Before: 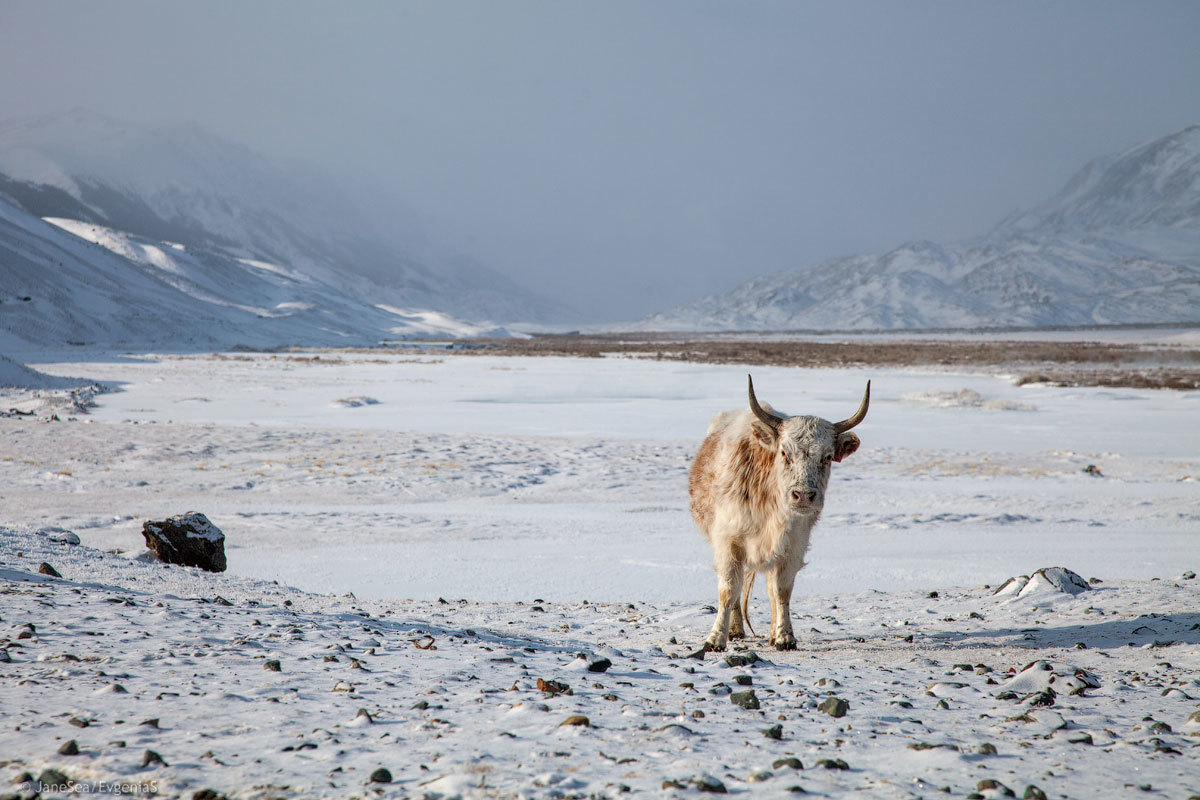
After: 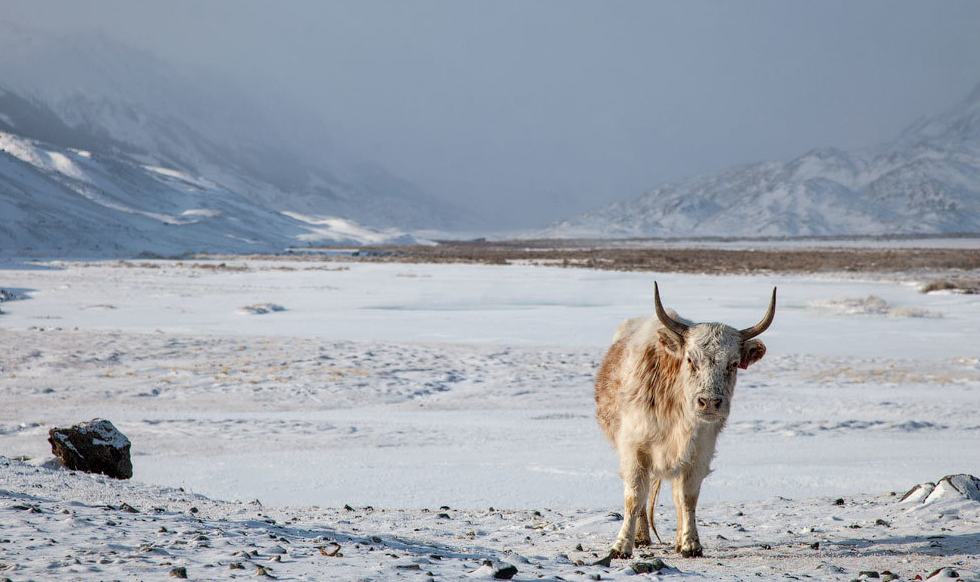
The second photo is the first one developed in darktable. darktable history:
shadows and highlights: shadows 19.87, highlights -19.67, soften with gaussian
crop: left 7.849%, top 11.734%, right 10.448%, bottom 15.427%
